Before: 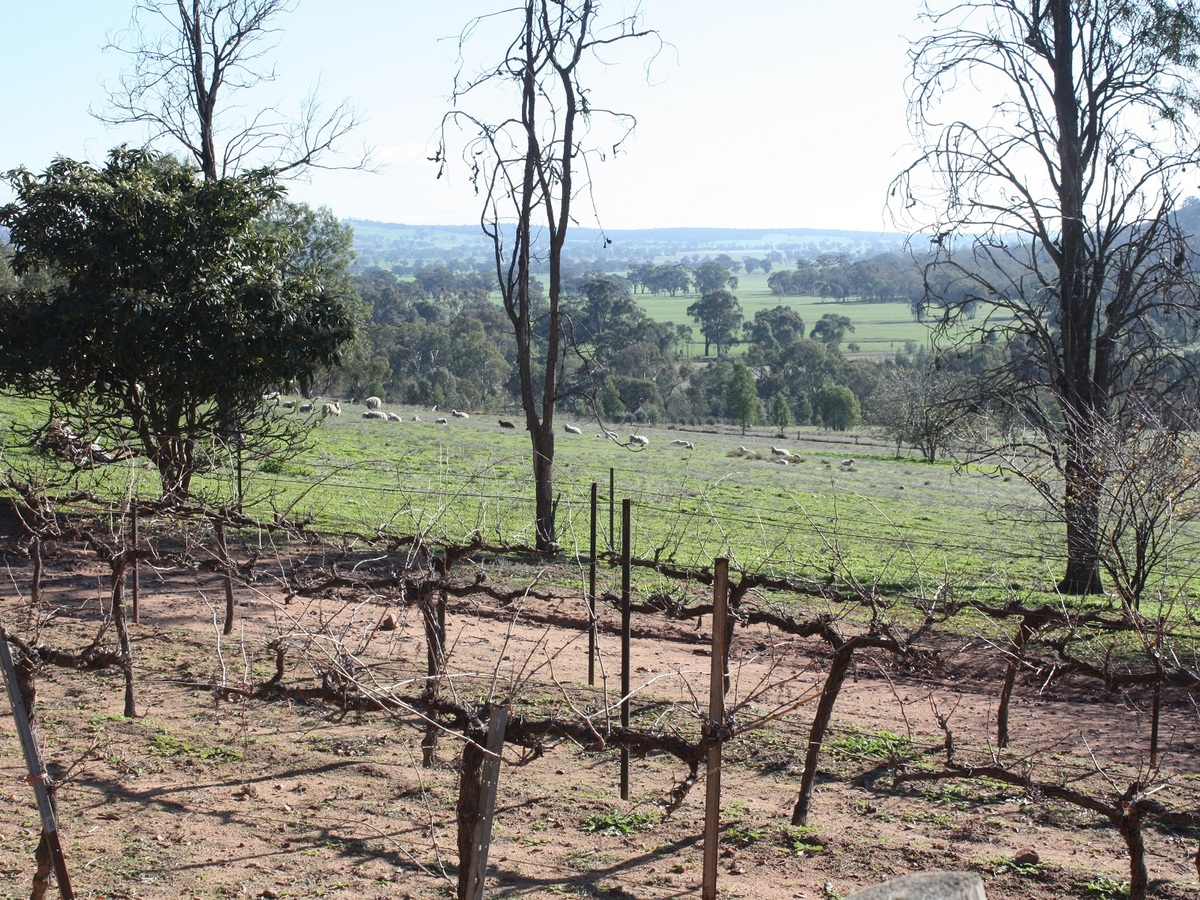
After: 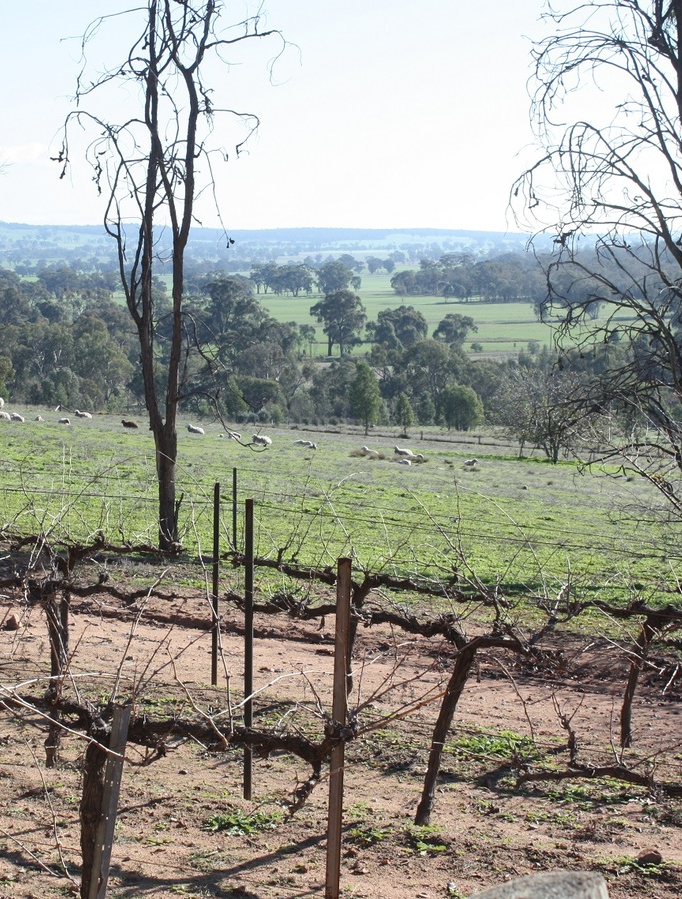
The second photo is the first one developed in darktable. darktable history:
crop: left 31.435%, top 0%, right 11.68%
